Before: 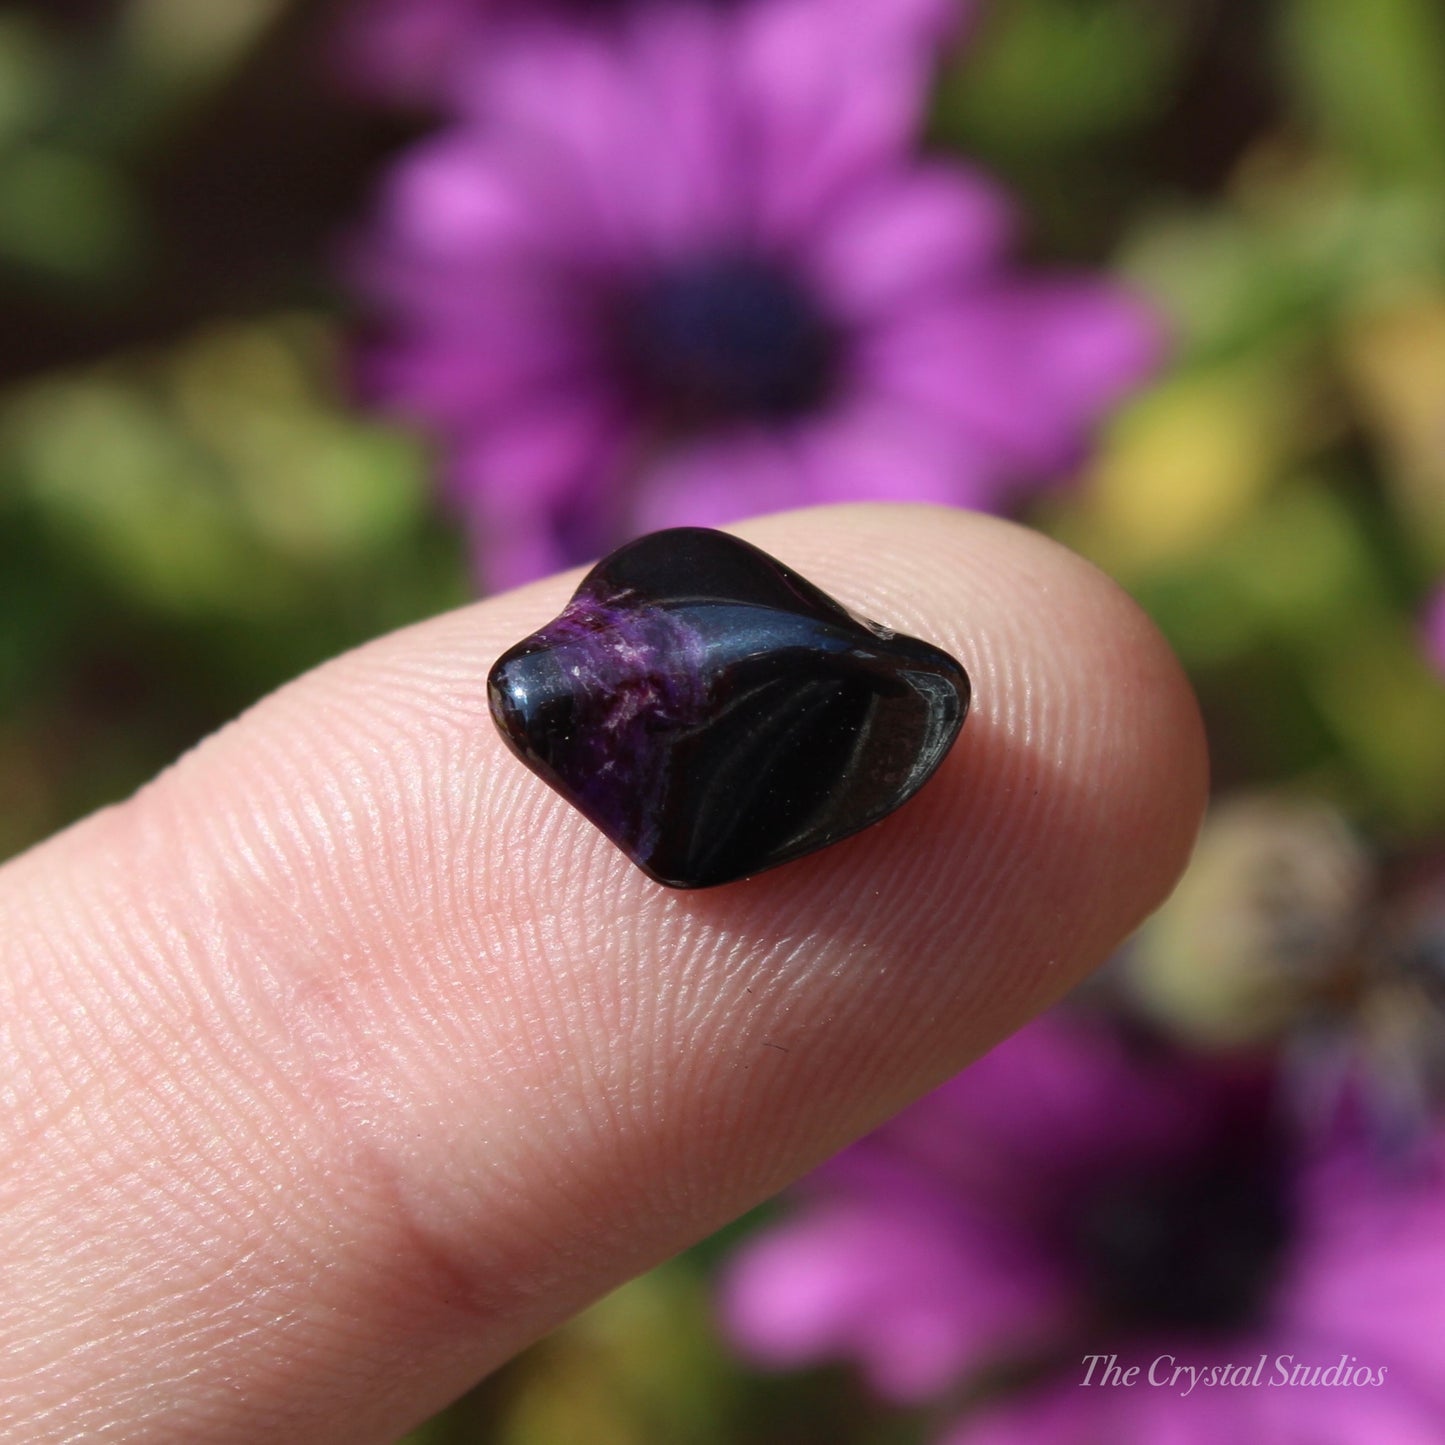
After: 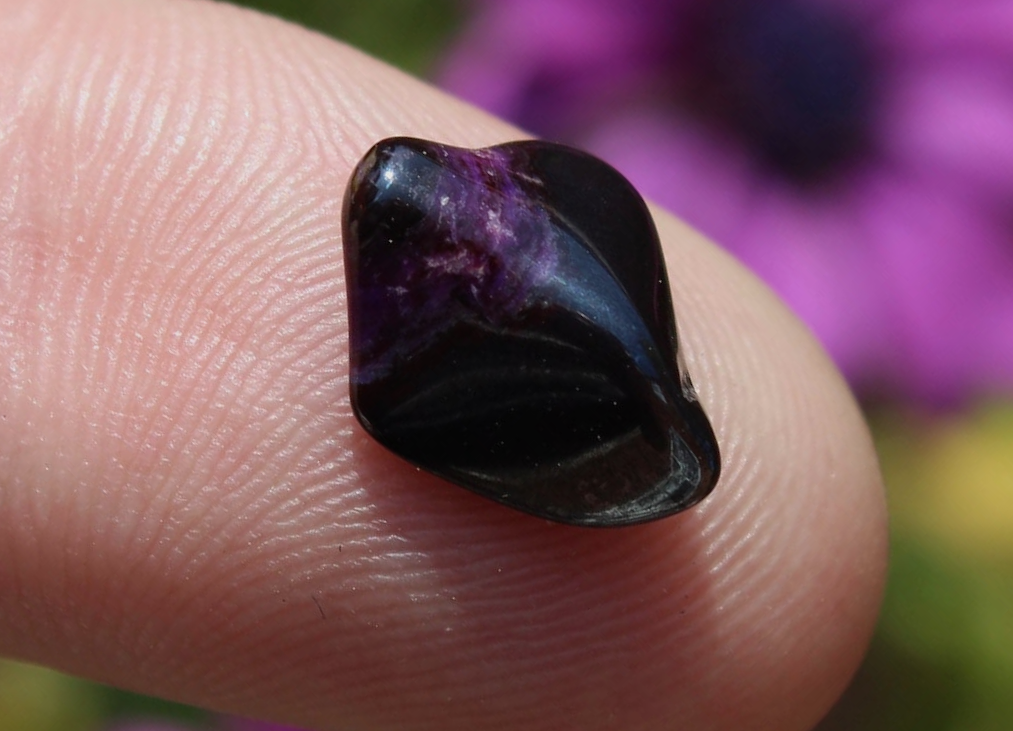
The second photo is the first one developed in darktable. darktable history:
exposure: exposure -0.309 EV, compensate exposure bias true, compensate highlight preservation false
crop and rotate: angle -45.16°, top 16.713%, right 0.795%, bottom 11.649%
